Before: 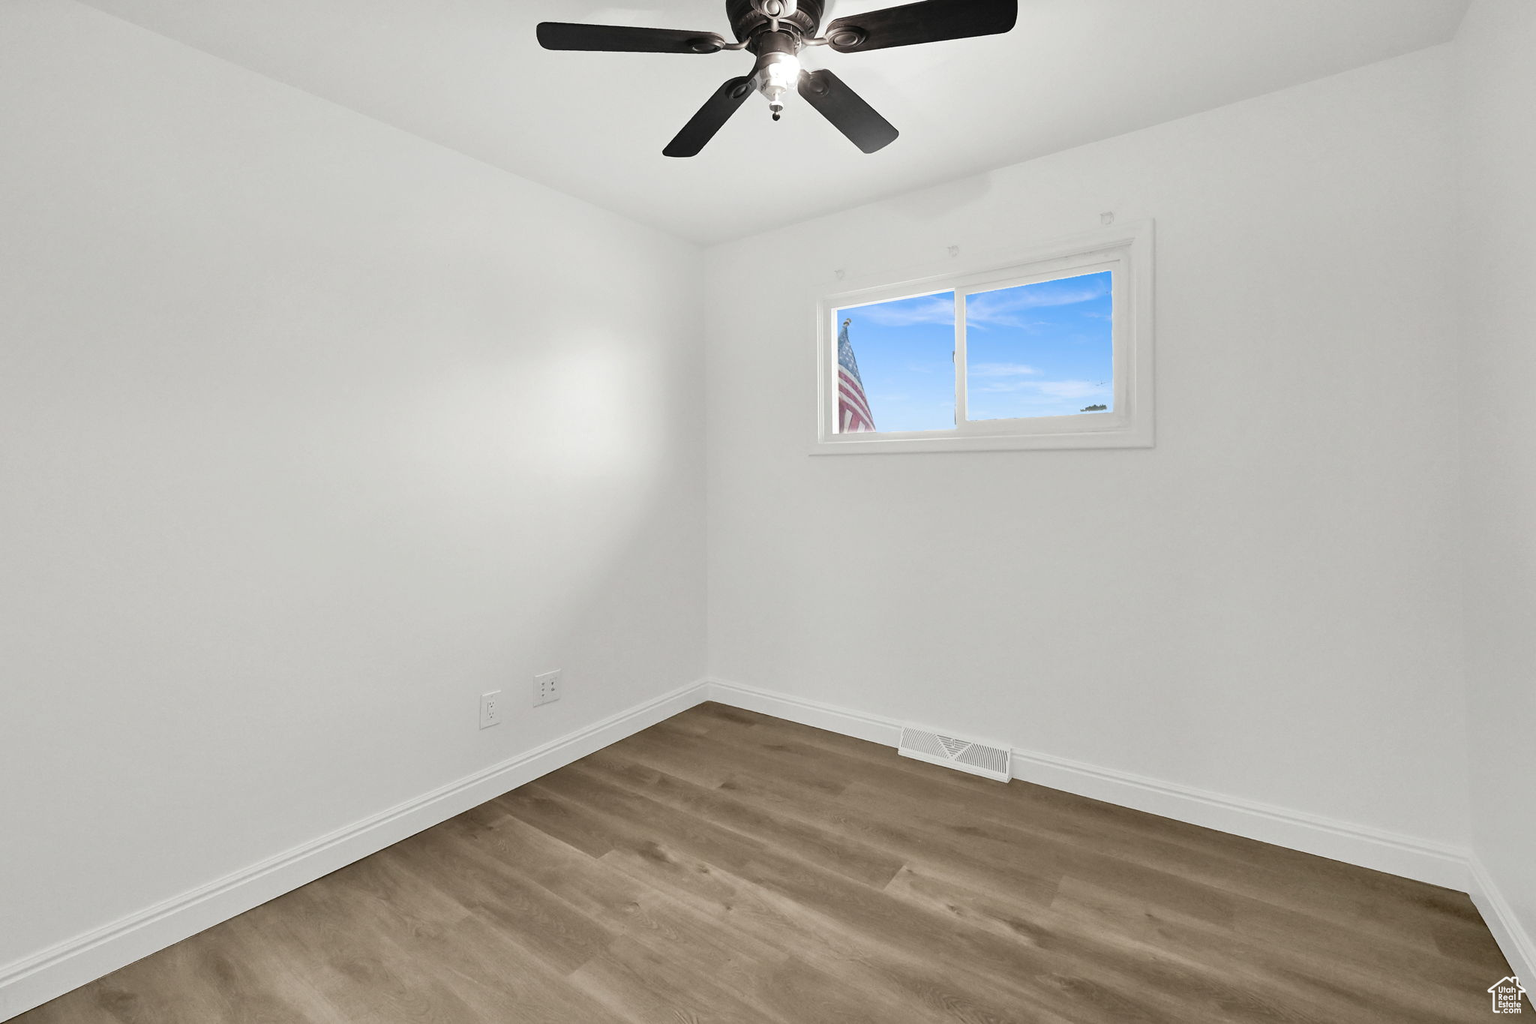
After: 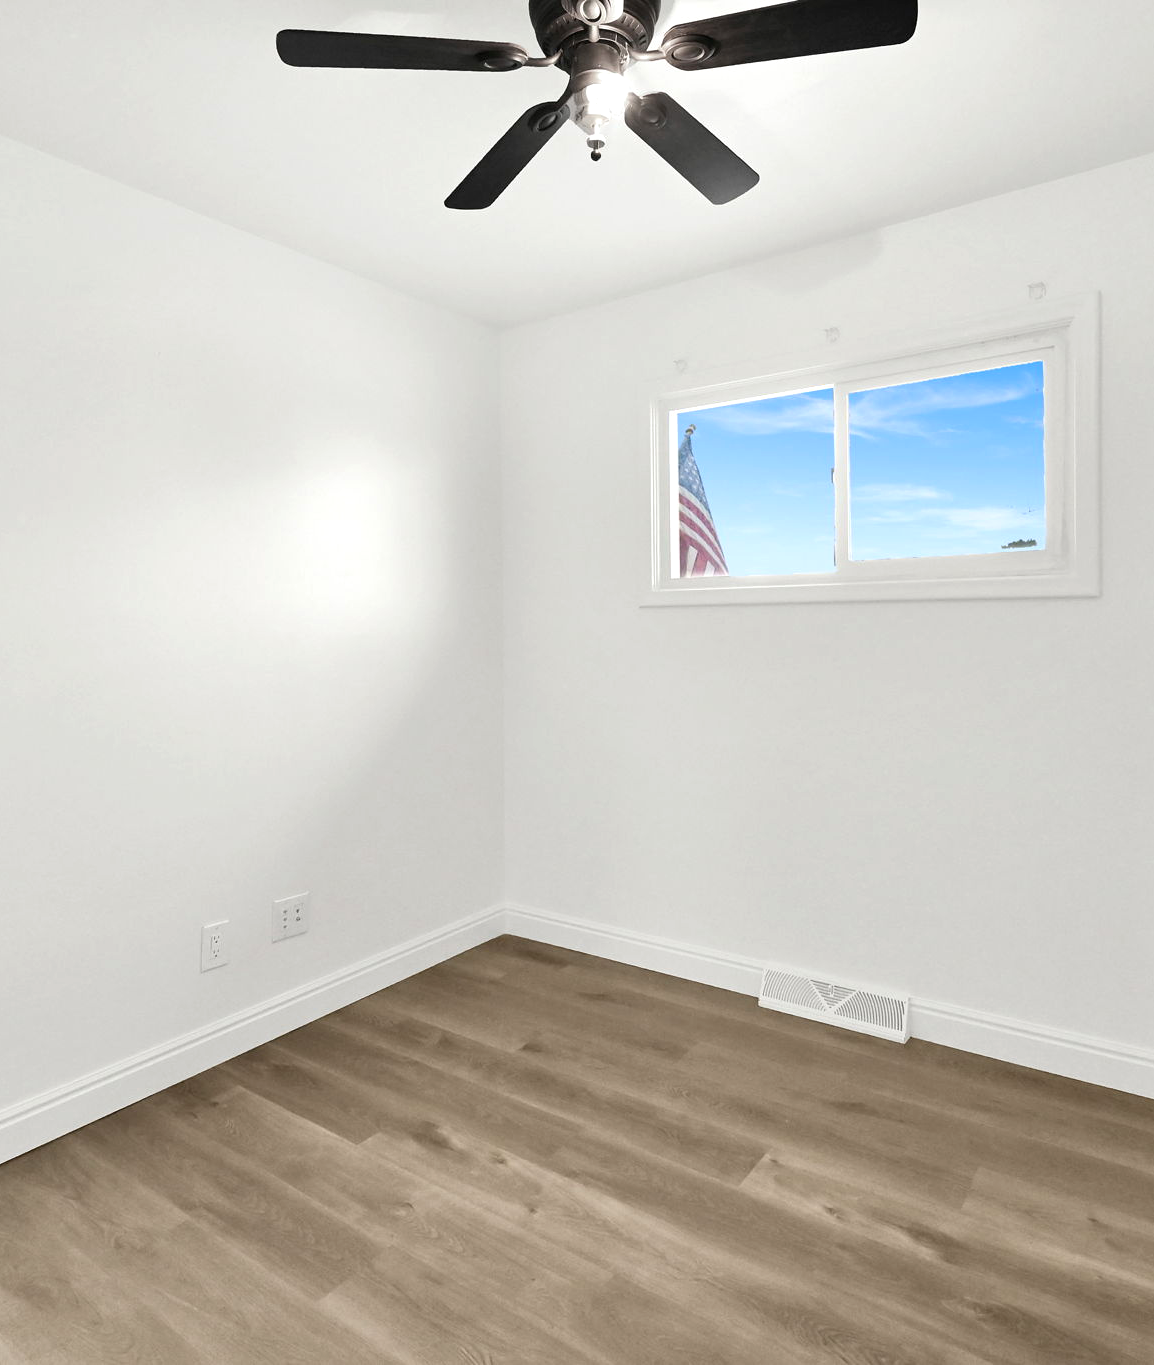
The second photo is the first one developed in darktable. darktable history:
exposure: black level correction 0.001, exposure 0.297 EV, compensate exposure bias true, compensate highlight preservation false
crop: left 21.442%, right 22.2%
